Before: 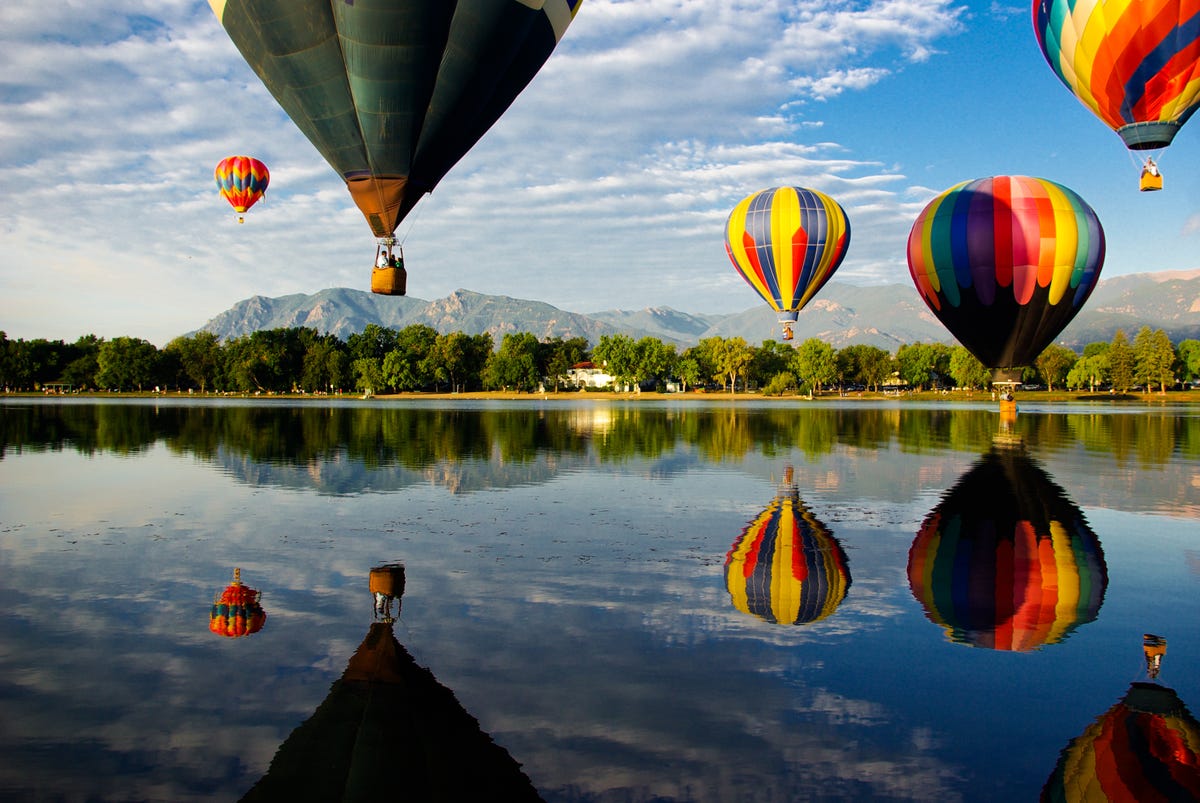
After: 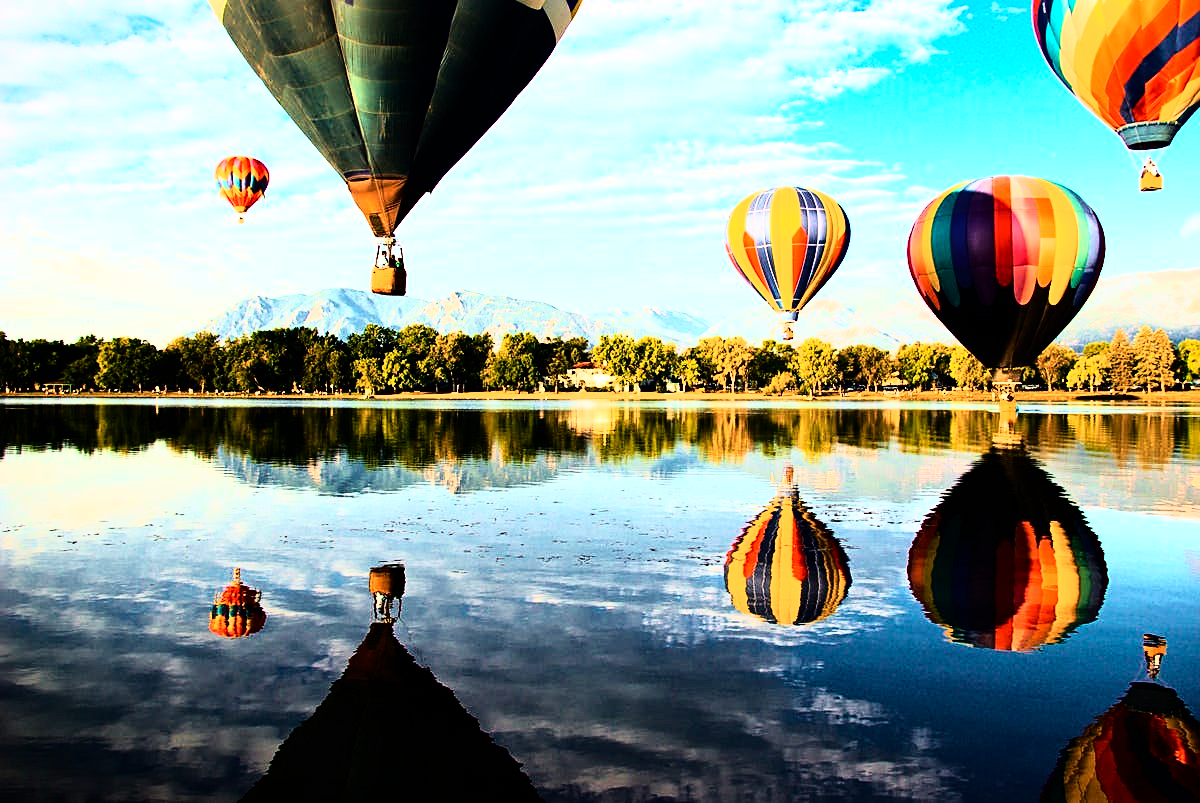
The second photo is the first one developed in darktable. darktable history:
color zones: curves: ch2 [(0, 0.5) (0.143, 0.5) (0.286, 0.416) (0.429, 0.5) (0.571, 0.5) (0.714, 0.5) (0.857, 0.5) (1, 0.5)]
sharpen: on, module defaults
rotate and perspective: crop left 0, crop top 0
rgb curve: curves: ch0 [(0, 0) (0.21, 0.15) (0.24, 0.21) (0.5, 0.75) (0.75, 0.96) (0.89, 0.99) (1, 1)]; ch1 [(0, 0.02) (0.21, 0.13) (0.25, 0.2) (0.5, 0.67) (0.75, 0.9) (0.89, 0.97) (1, 1)]; ch2 [(0, 0.02) (0.21, 0.13) (0.25, 0.2) (0.5, 0.67) (0.75, 0.9) (0.89, 0.97) (1, 1)], compensate middle gray true
tone curve: curves: ch0 [(0, 0) (0.389, 0.458) (0.745, 0.82) (0.849, 0.917) (0.919, 0.969) (1, 1)]; ch1 [(0, 0) (0.437, 0.404) (0.5, 0.5) (0.529, 0.55) (0.58, 0.6) (0.616, 0.649) (1, 1)]; ch2 [(0, 0) (0.442, 0.428) (0.5, 0.5) (0.525, 0.543) (0.585, 0.62) (1, 1)], color space Lab, independent channels, preserve colors none
